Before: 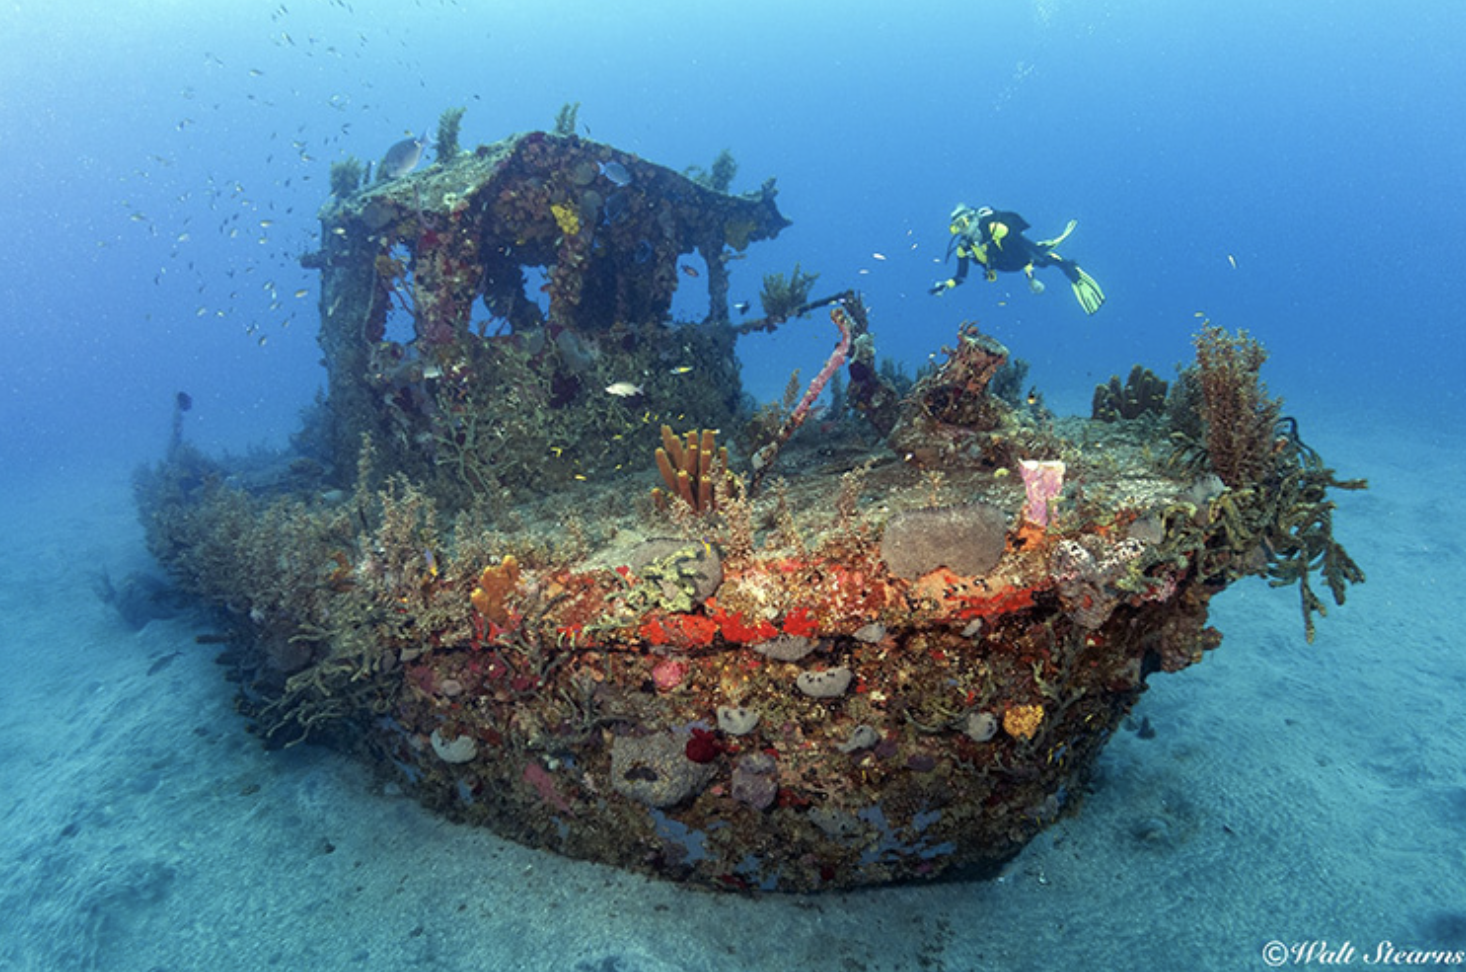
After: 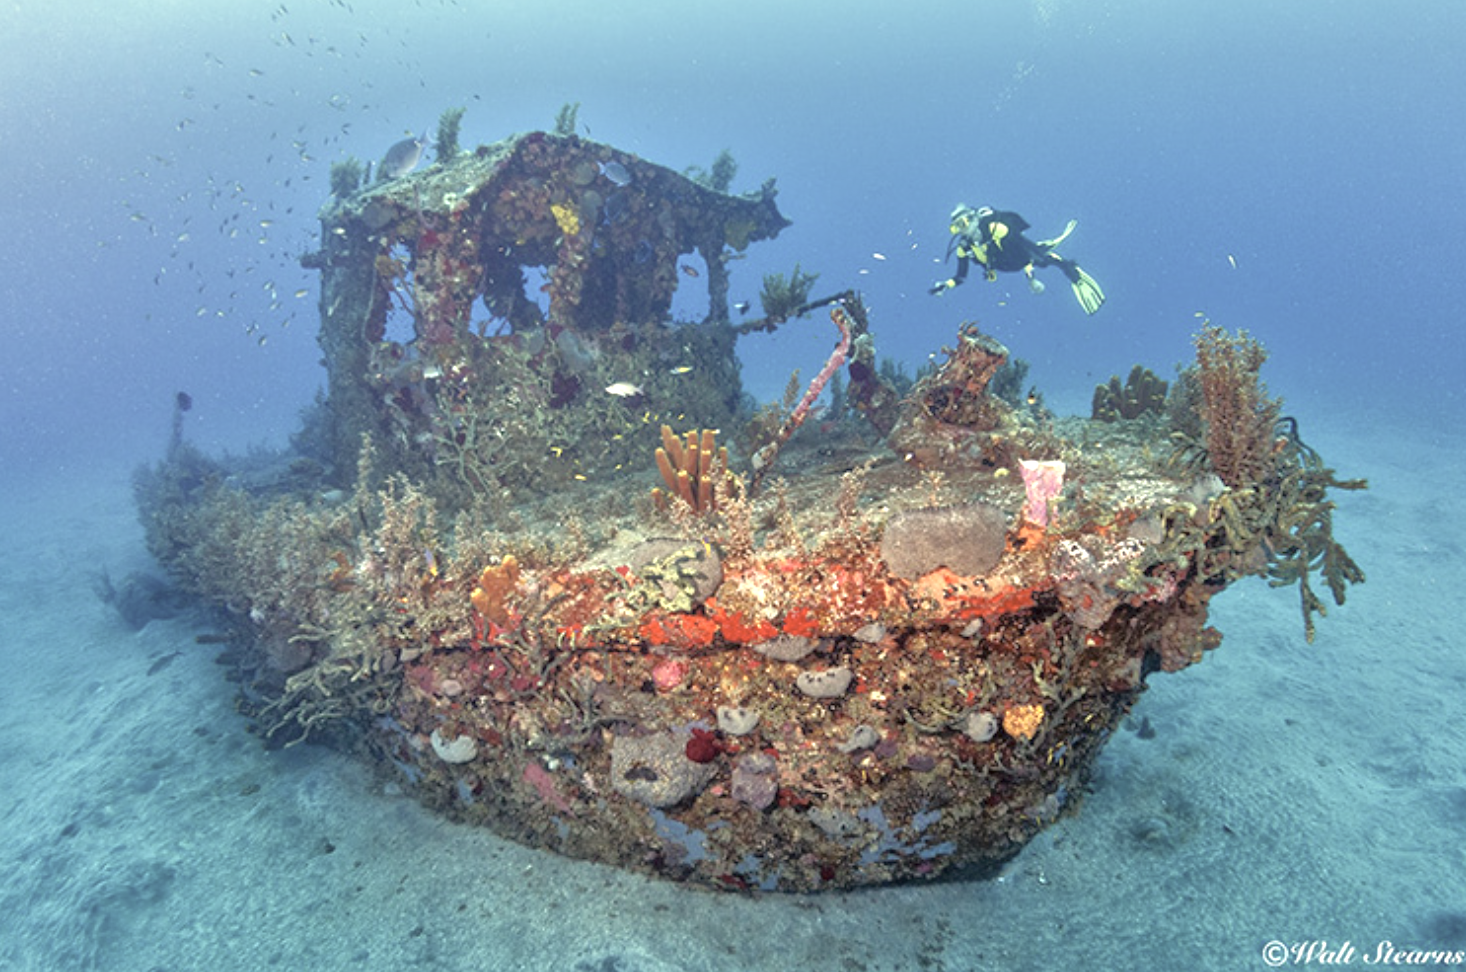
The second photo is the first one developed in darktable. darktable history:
tone equalizer: -8 EV 1.97 EV, -7 EV 2 EV, -6 EV 1.99 EV, -5 EV 1.96 EV, -4 EV 2 EV, -3 EV 1.48 EV, -2 EV 0.973 EV, -1 EV 0.484 EV
color correction: highlights a* 5.5, highlights b* 5.26, saturation 0.635
